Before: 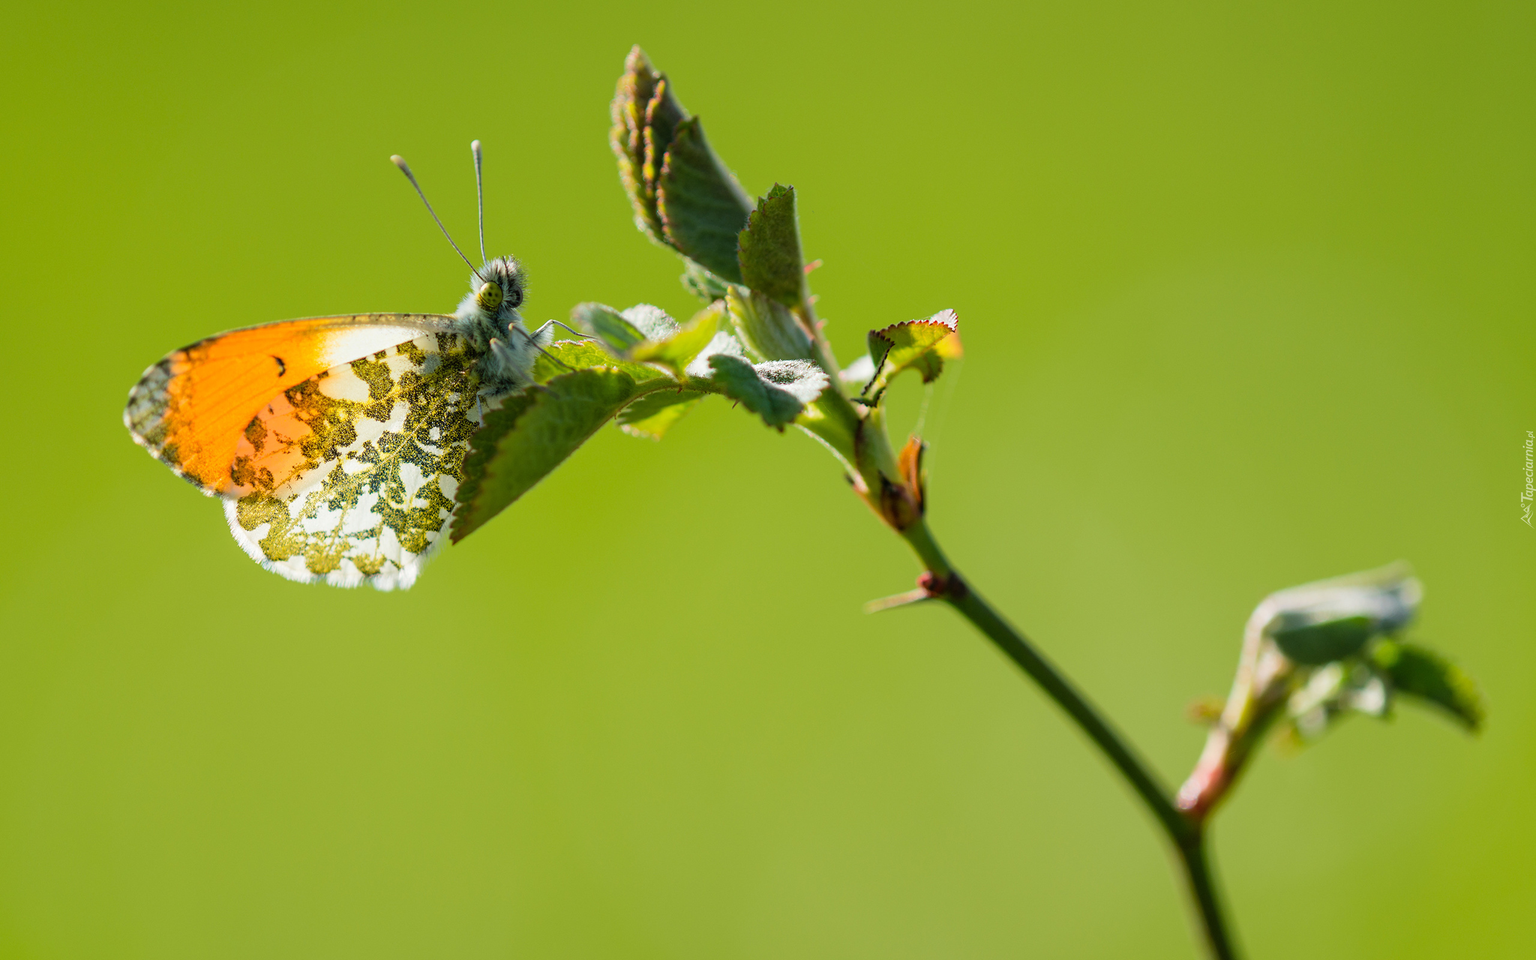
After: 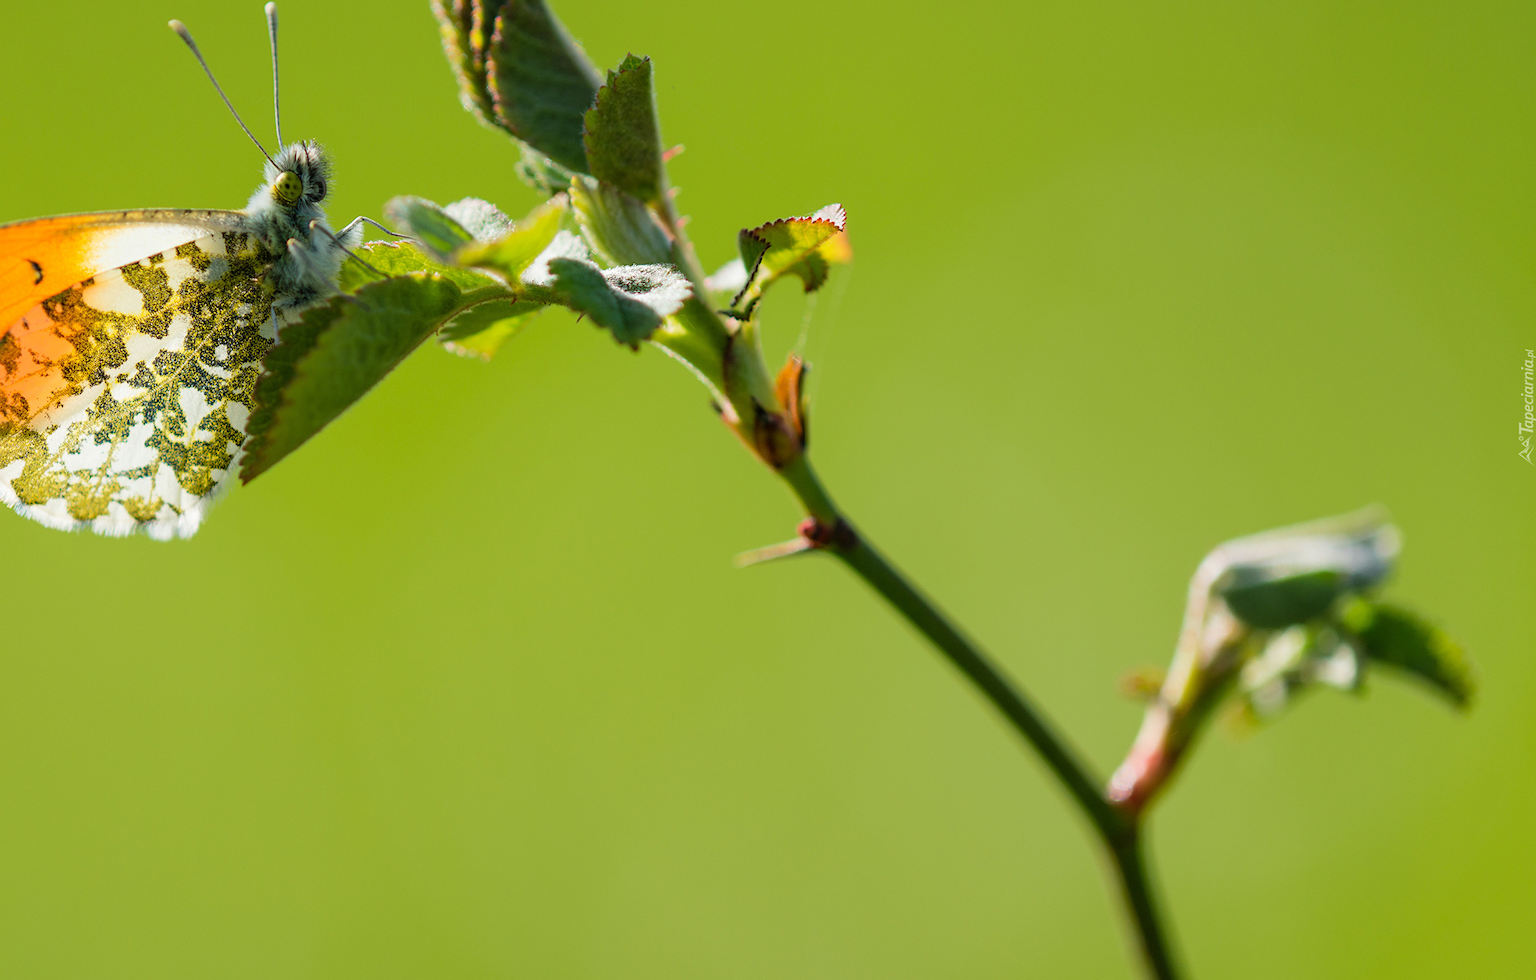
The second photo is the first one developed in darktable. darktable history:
crop: left 16.26%, top 14.481%
